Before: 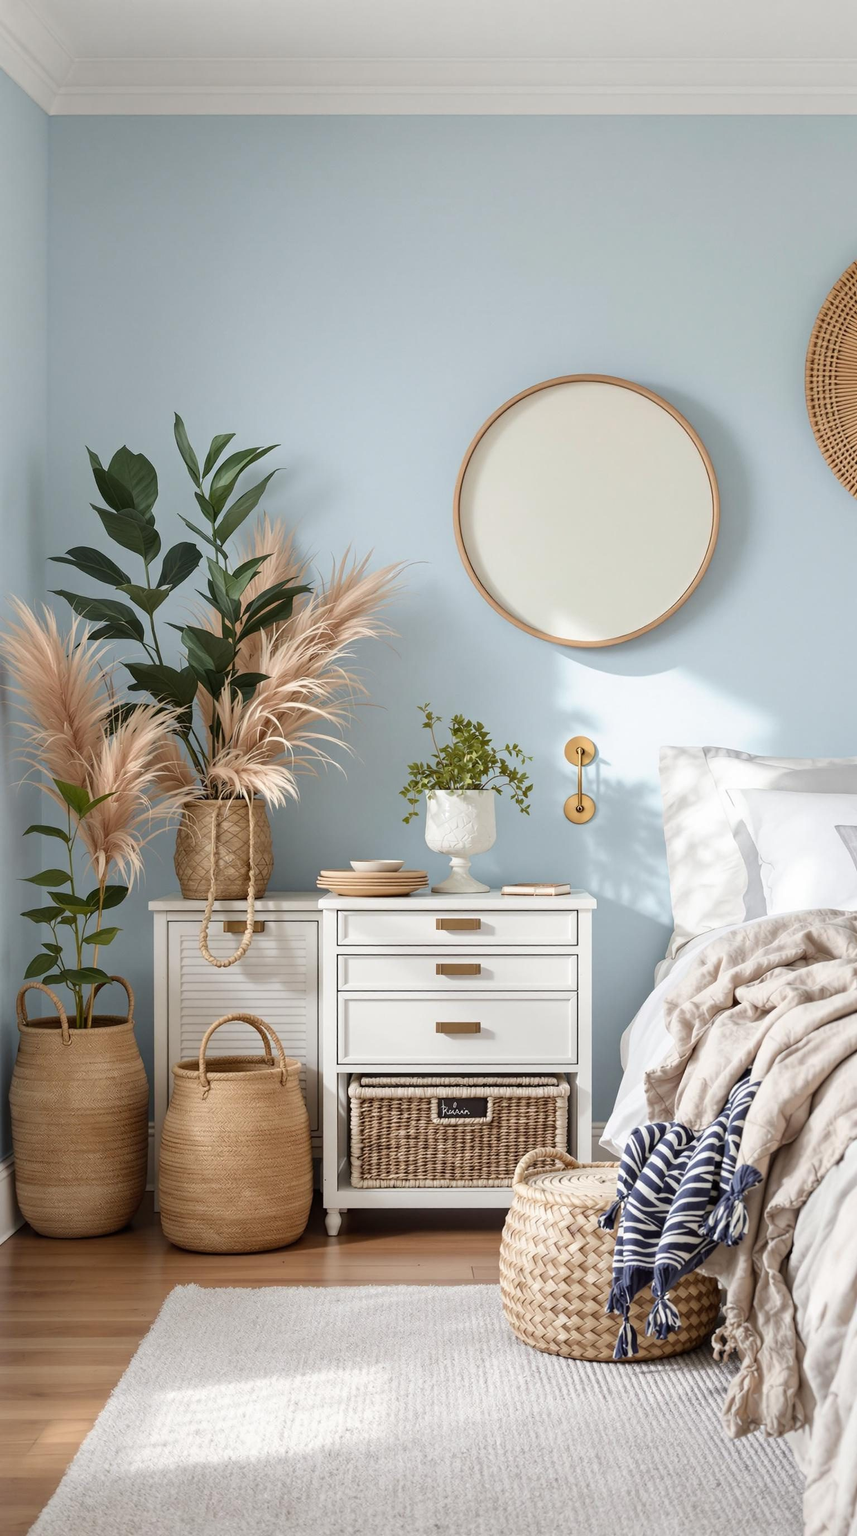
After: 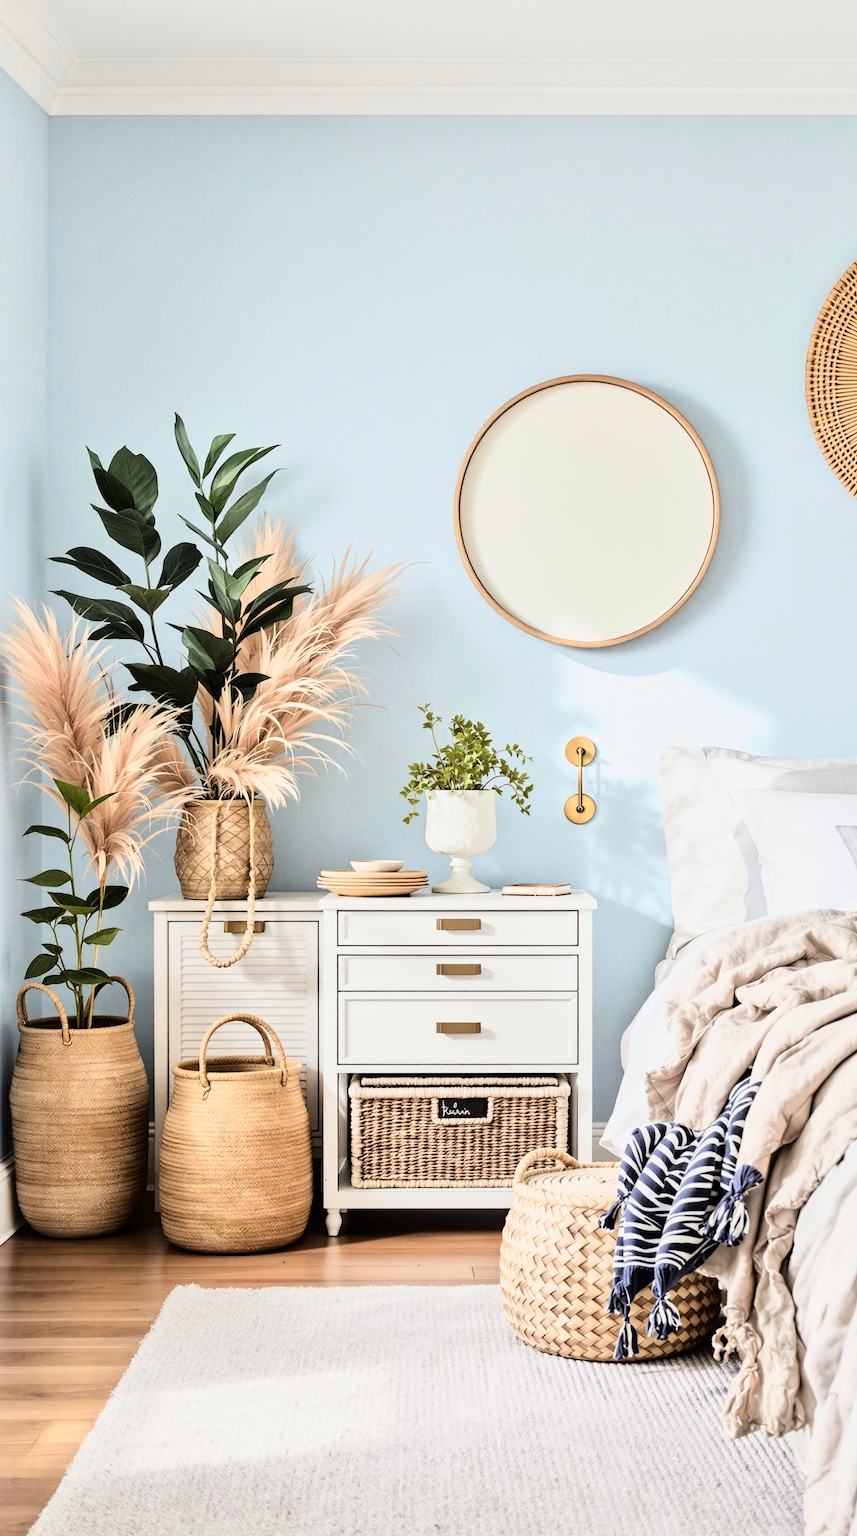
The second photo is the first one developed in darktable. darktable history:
tone equalizer: -8 EV -0.002 EV, -7 EV 0.005 EV, -6 EV -0.008 EV, -5 EV 0.007 EV, -4 EV -0.042 EV, -3 EV -0.233 EV, -2 EV -0.662 EV, -1 EV -0.983 EV, +0 EV -0.969 EV, smoothing diameter 2%, edges refinement/feathering 20, mask exposure compensation -1.57 EV, filter diffusion 5
rgb curve: curves: ch0 [(0, 0) (0.21, 0.15) (0.24, 0.21) (0.5, 0.75) (0.75, 0.96) (0.89, 0.99) (1, 1)]; ch1 [(0, 0.02) (0.21, 0.13) (0.25, 0.2) (0.5, 0.67) (0.75, 0.9) (0.89, 0.97) (1, 1)]; ch2 [(0, 0.02) (0.21, 0.13) (0.25, 0.2) (0.5, 0.67) (0.75, 0.9) (0.89, 0.97) (1, 1)], compensate middle gray true
